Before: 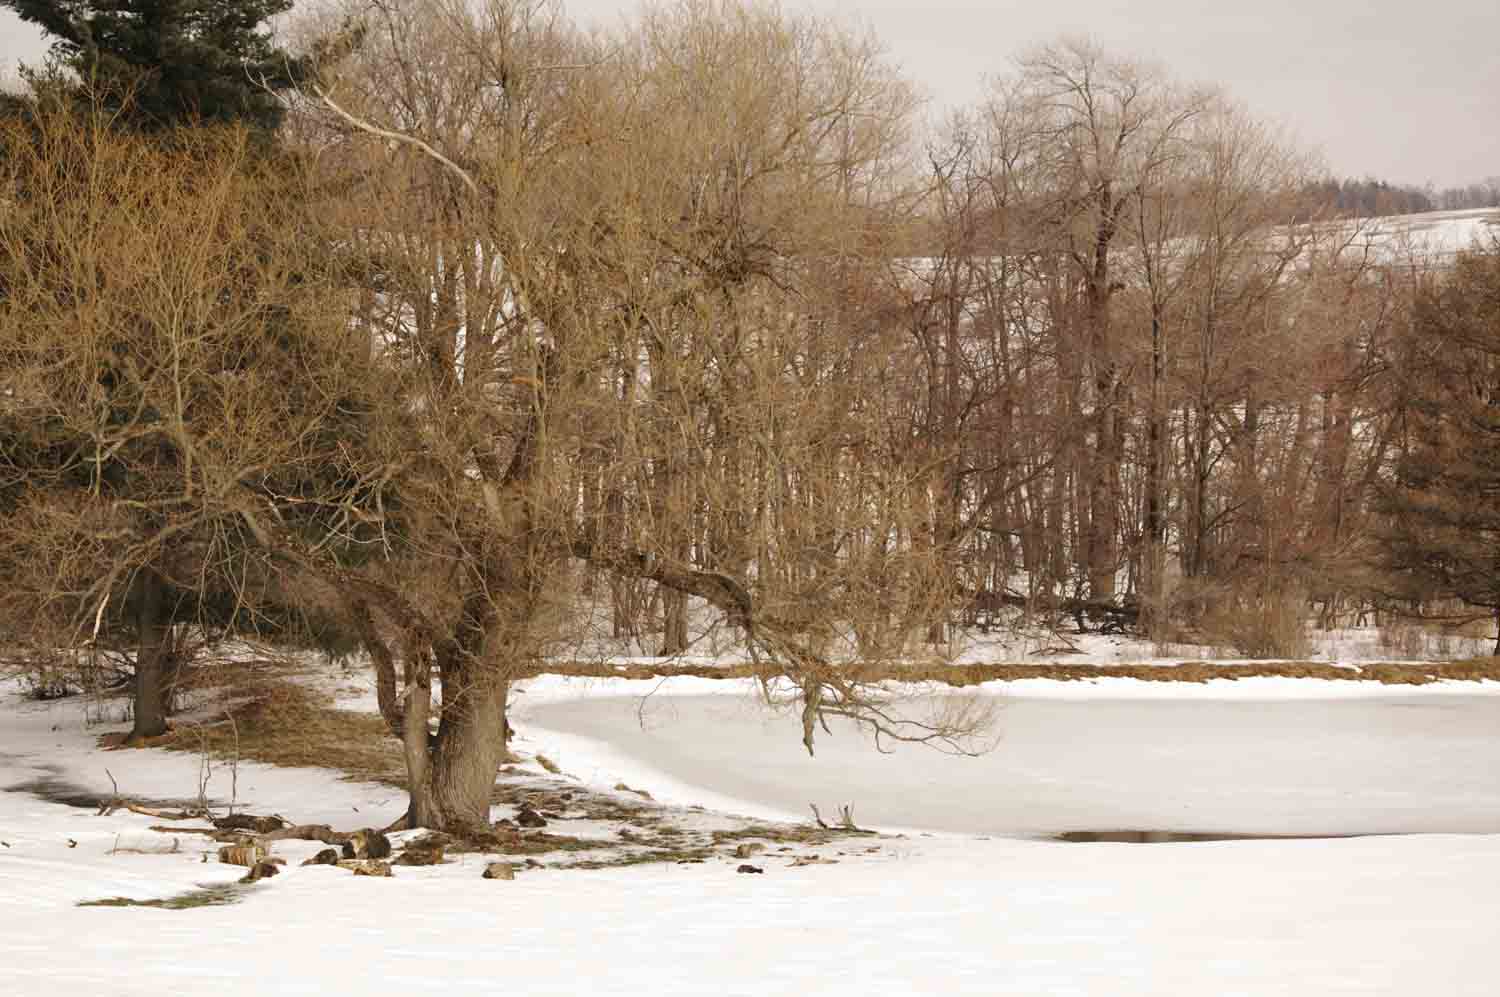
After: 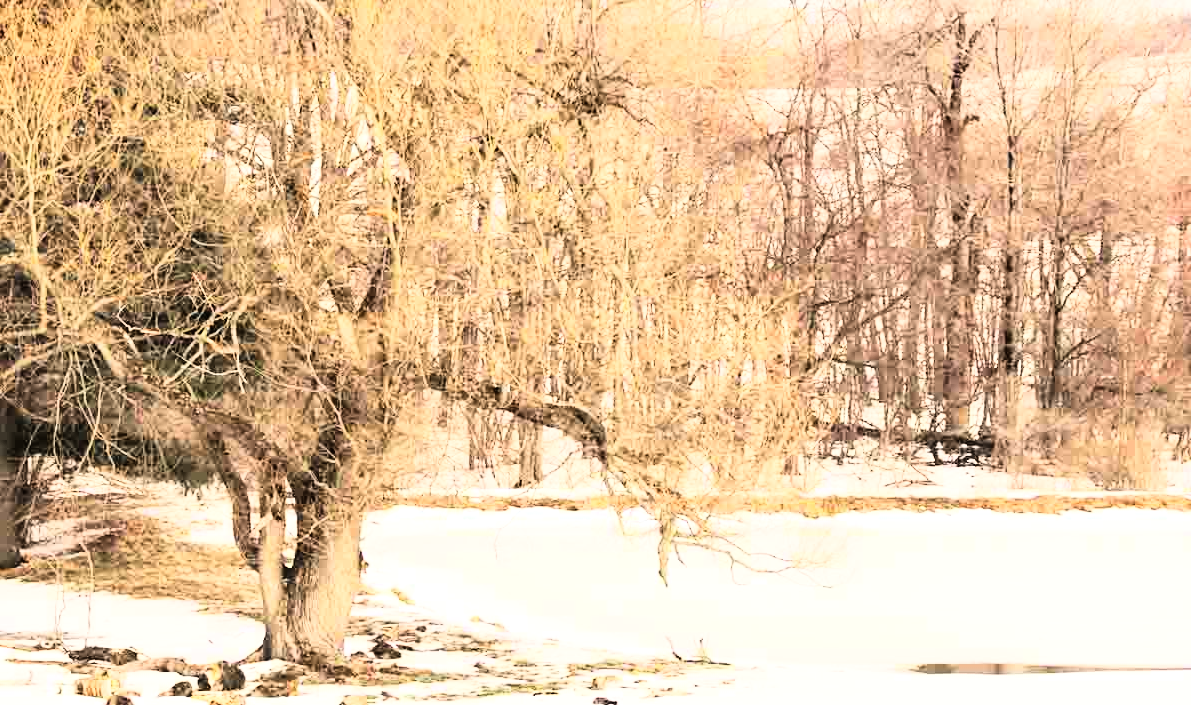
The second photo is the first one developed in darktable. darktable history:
crop: left 9.712%, top 16.928%, right 10.845%, bottom 12.332%
rgb curve: curves: ch0 [(0, 0) (0.21, 0.15) (0.24, 0.21) (0.5, 0.75) (0.75, 0.96) (0.89, 0.99) (1, 1)]; ch1 [(0, 0.02) (0.21, 0.13) (0.25, 0.2) (0.5, 0.67) (0.75, 0.9) (0.89, 0.97) (1, 1)]; ch2 [(0, 0.02) (0.21, 0.13) (0.25, 0.2) (0.5, 0.67) (0.75, 0.9) (0.89, 0.97) (1, 1)], compensate middle gray true
contrast brightness saturation: saturation -0.1
exposure: exposure 0.74 EV, compensate highlight preservation false
